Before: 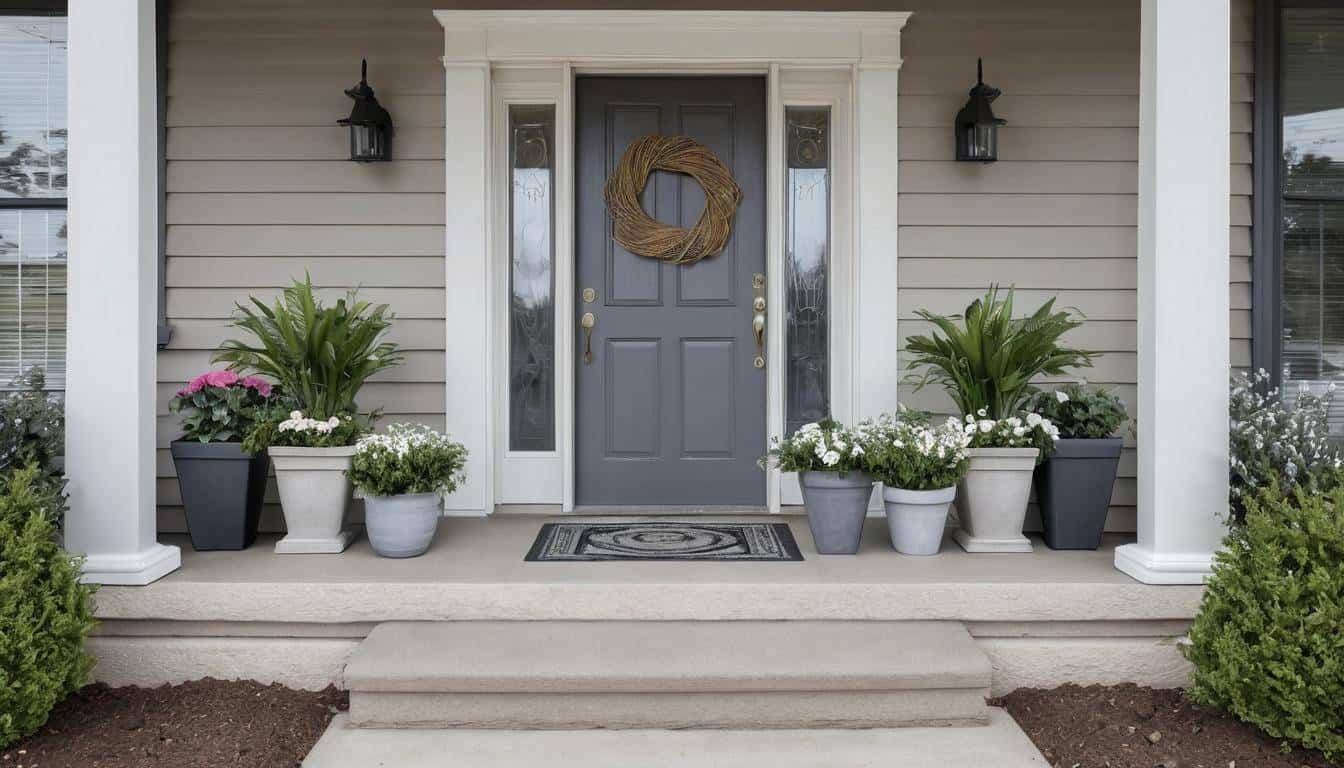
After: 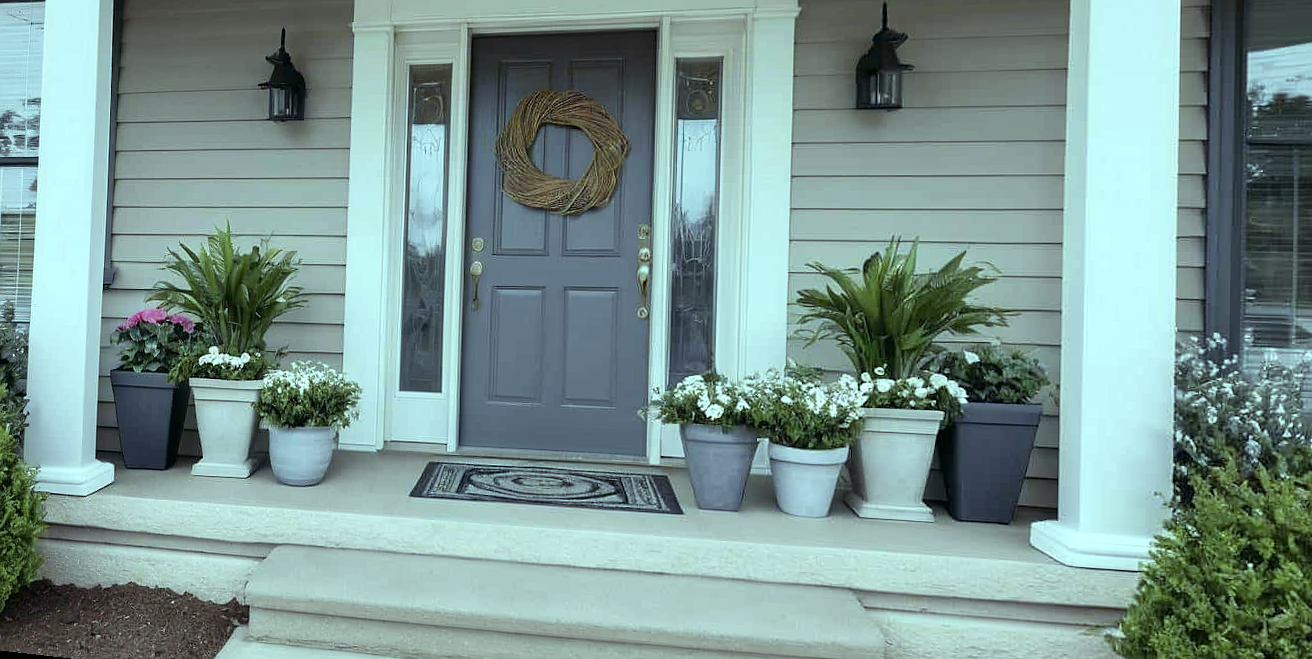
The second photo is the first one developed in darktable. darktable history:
color balance: mode lift, gamma, gain (sRGB), lift [0.997, 0.979, 1.021, 1.011], gamma [1, 1.084, 0.916, 0.998], gain [1, 0.87, 1.13, 1.101], contrast 4.55%, contrast fulcrum 38.24%, output saturation 104.09%
sharpen: radius 1
rotate and perspective: rotation 1.69°, lens shift (vertical) -0.023, lens shift (horizontal) -0.291, crop left 0.025, crop right 0.988, crop top 0.092, crop bottom 0.842
shadows and highlights: shadows -30, highlights 30
